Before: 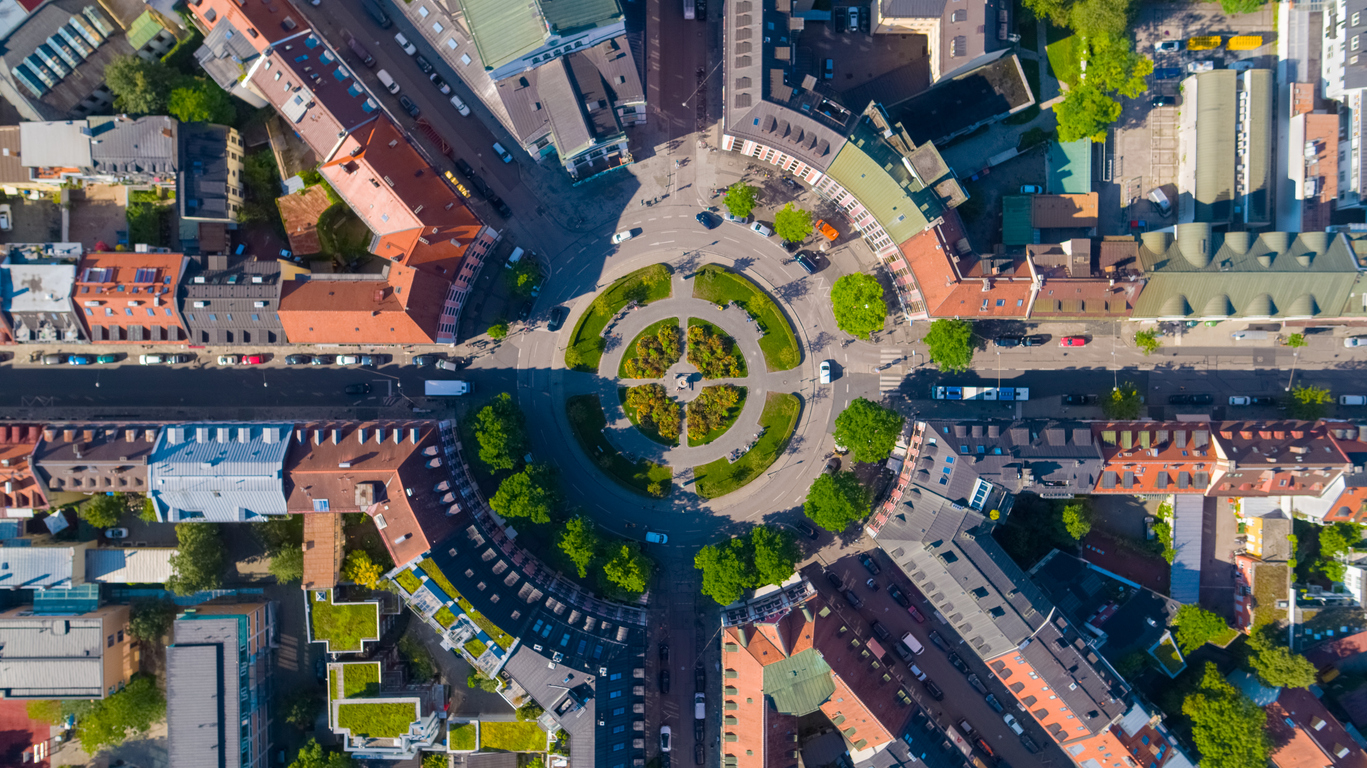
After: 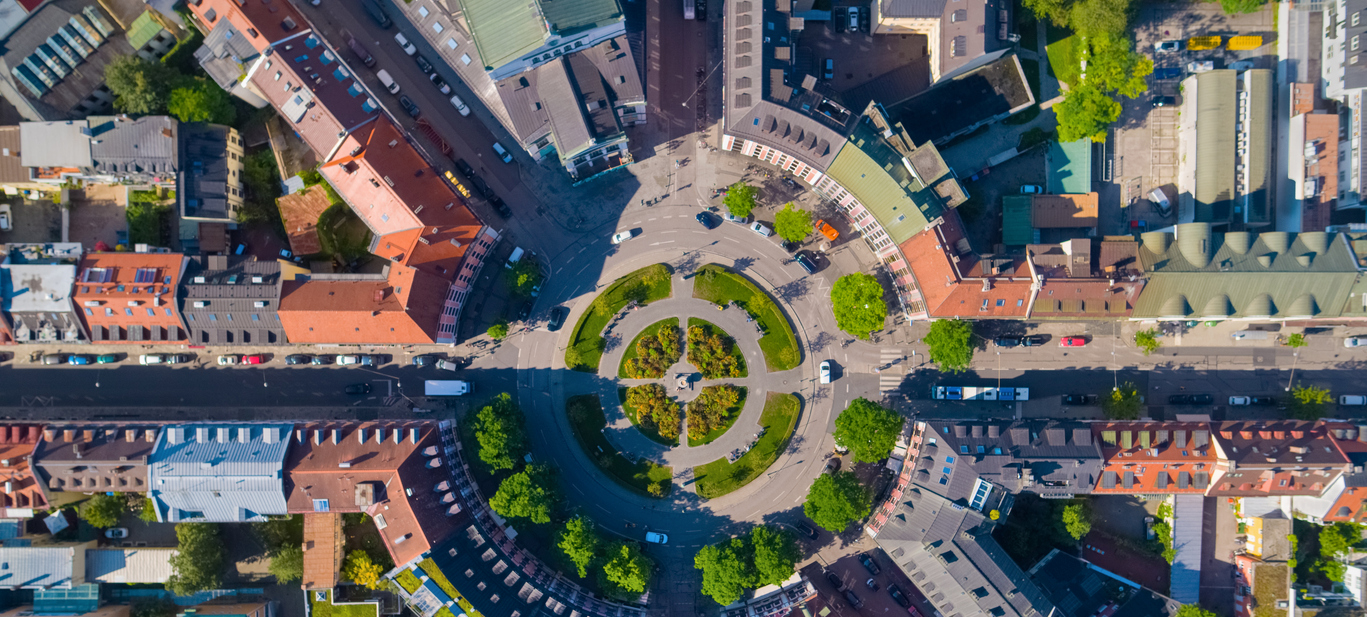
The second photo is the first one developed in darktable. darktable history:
crop: bottom 19.644%
exposure: exposure -0.04 EV, compensate highlight preservation false
vignetting: fall-off start 97.52%, fall-off radius 100%, brightness -0.574, saturation 0, center (-0.027, 0.404), width/height ratio 1.368, unbound false
shadows and highlights: soften with gaussian
